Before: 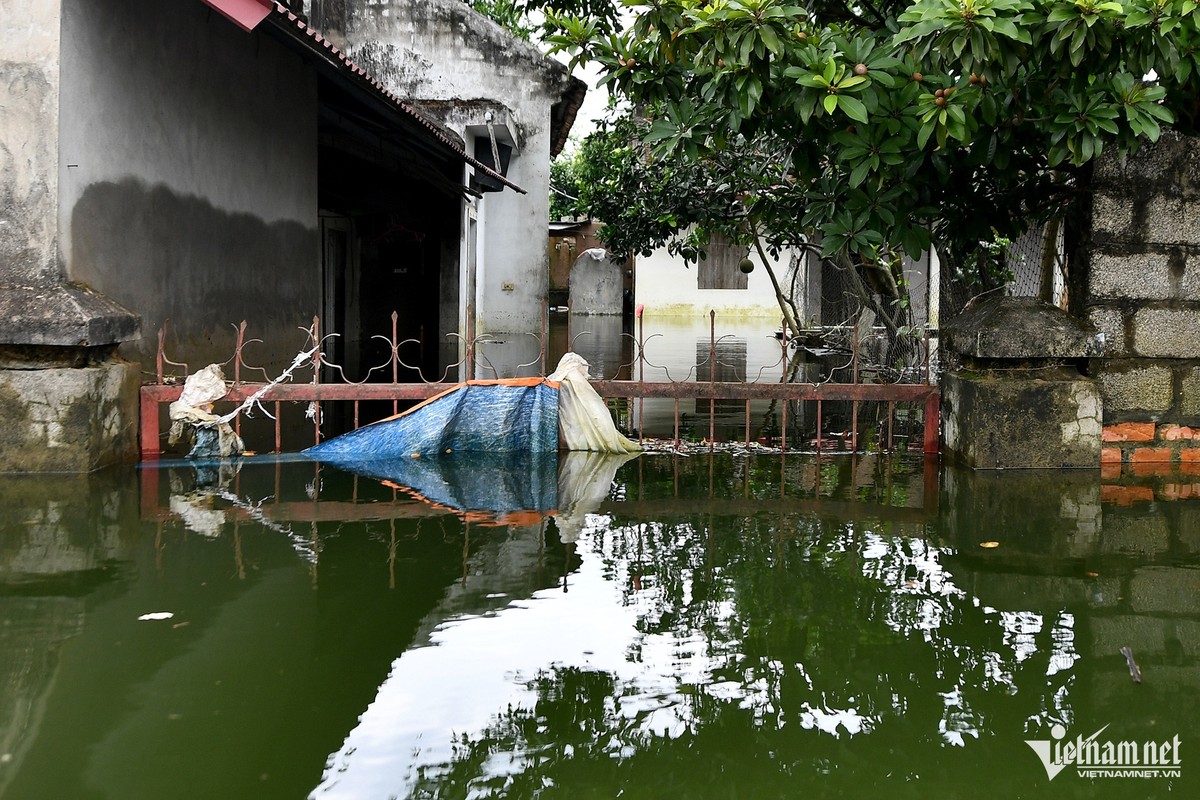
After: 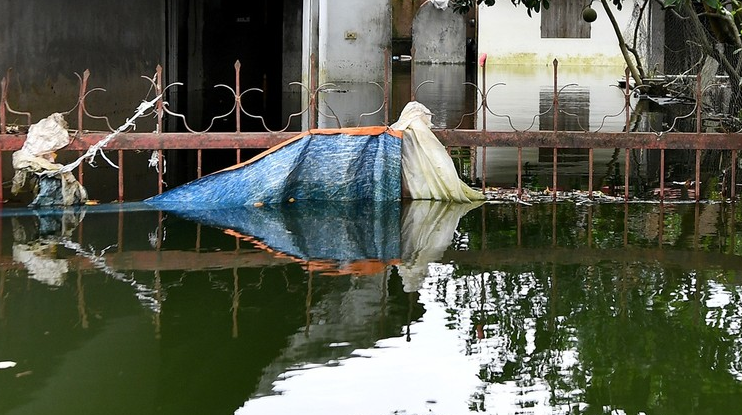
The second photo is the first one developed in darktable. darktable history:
crop: left 13.151%, top 31.486%, right 24.574%, bottom 16.04%
